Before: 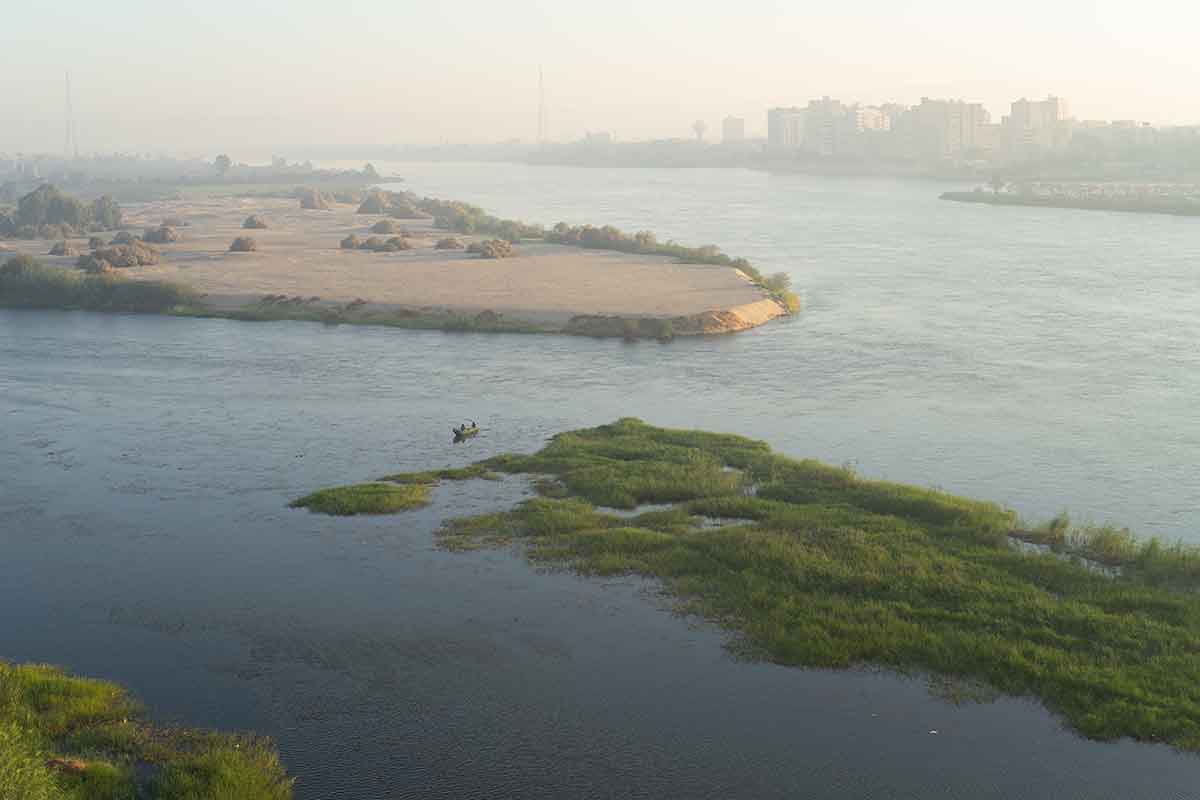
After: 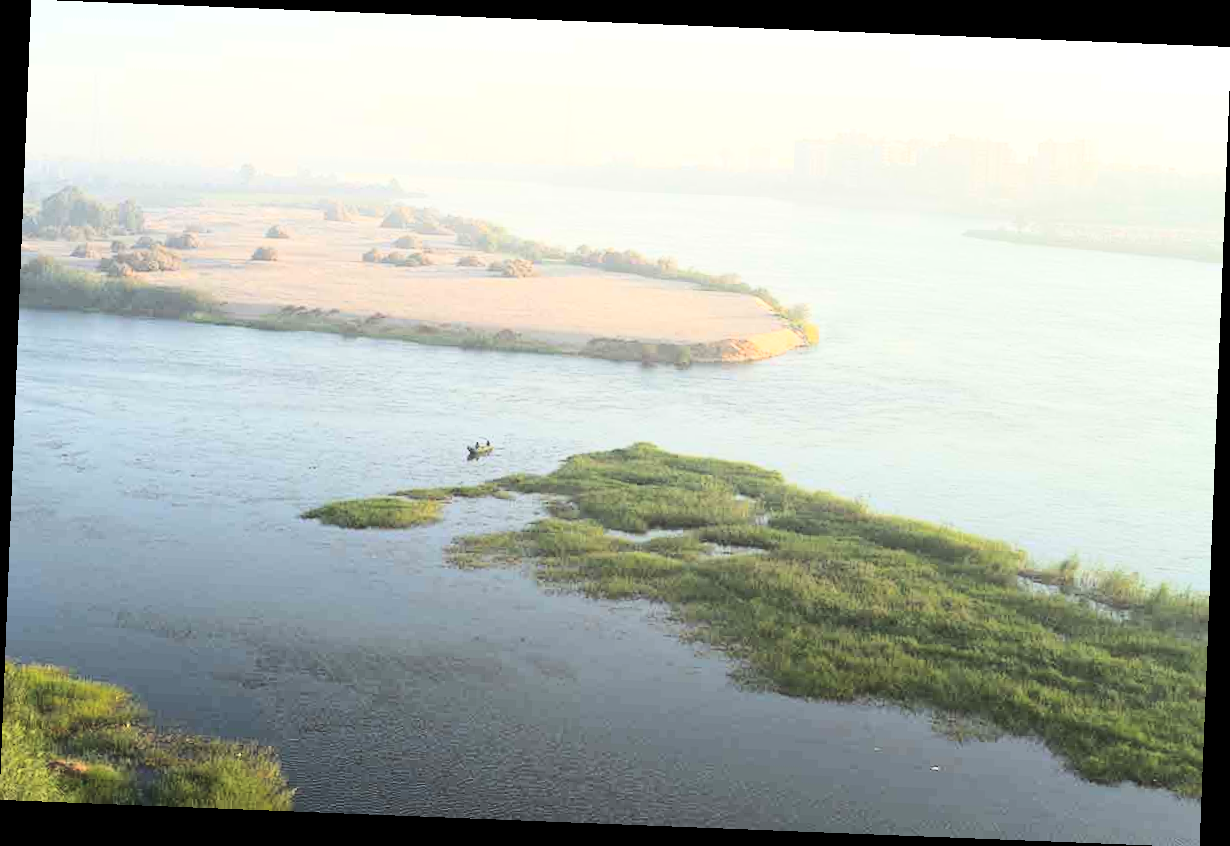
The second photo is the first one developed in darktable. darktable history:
contrast brightness saturation: brightness 0.15
tone equalizer: -8 EV -0.417 EV, -7 EV -0.389 EV, -6 EV -0.333 EV, -5 EV -0.222 EV, -3 EV 0.222 EV, -2 EV 0.333 EV, -1 EV 0.389 EV, +0 EV 0.417 EV, edges refinement/feathering 500, mask exposure compensation -1.57 EV, preserve details no
base curve: curves: ch0 [(0, 0) (0.028, 0.03) (0.121, 0.232) (0.46, 0.748) (0.859, 0.968) (1, 1)]
rotate and perspective: rotation 2.27°, automatic cropping off
